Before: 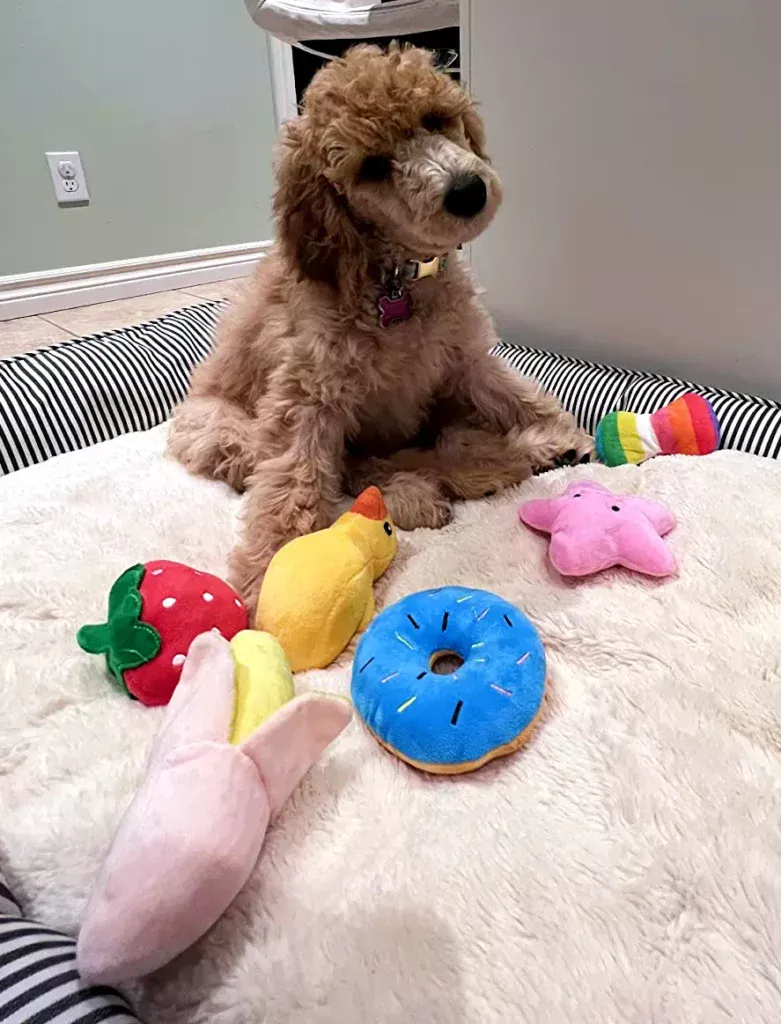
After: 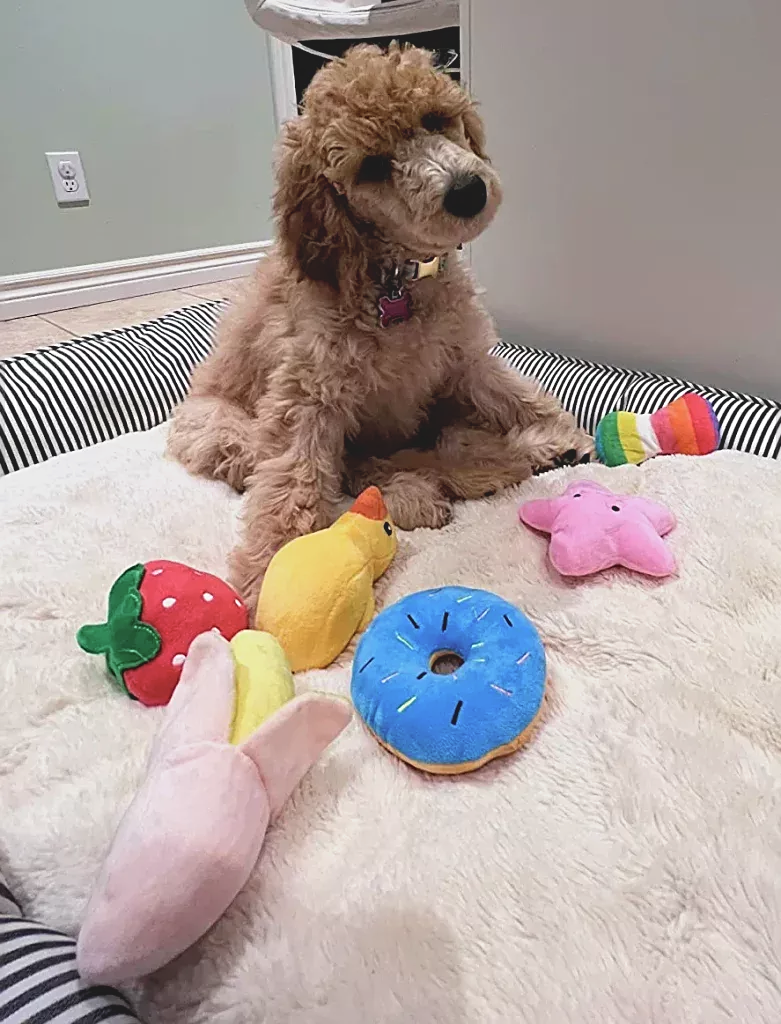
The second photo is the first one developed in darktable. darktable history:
contrast brightness saturation: contrast -0.15, brightness 0.05, saturation -0.12
sharpen: on, module defaults
fill light: on, module defaults
